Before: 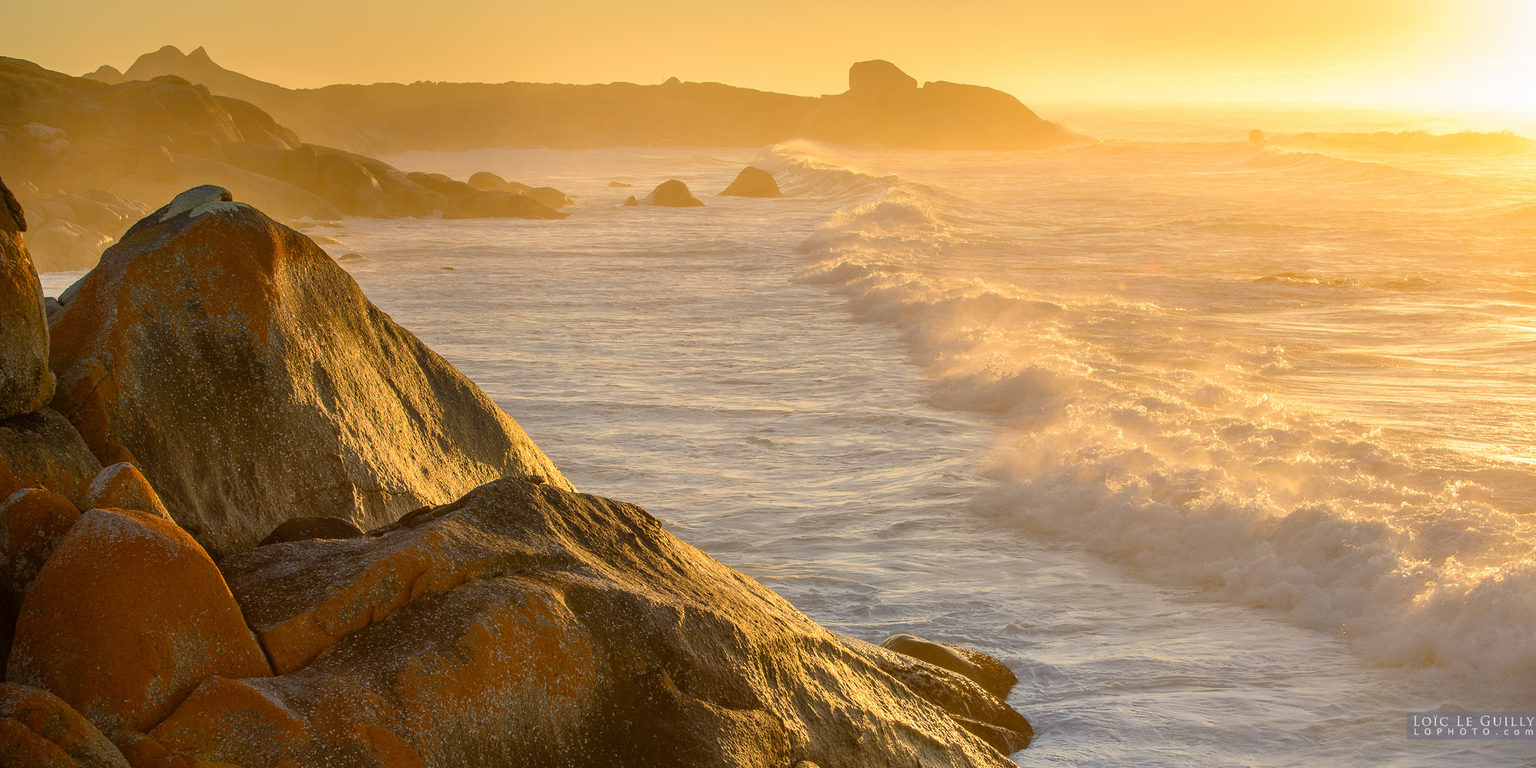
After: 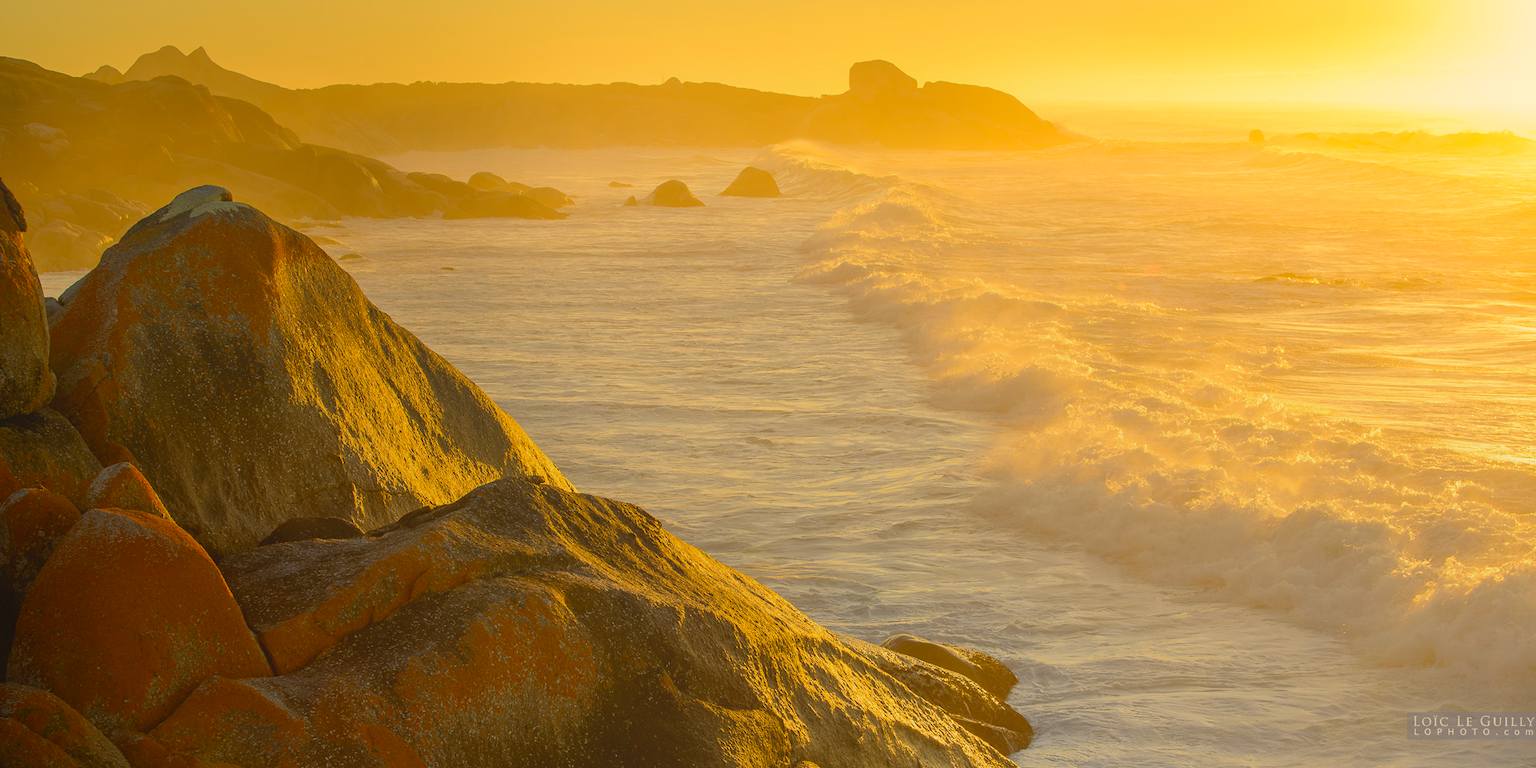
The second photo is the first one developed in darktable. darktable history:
base curve: curves: ch0 [(0, 0) (0.989, 0.992)], preserve colors none
local contrast: detail 71%
color correction: highlights a* 2.51, highlights b* 23.44
